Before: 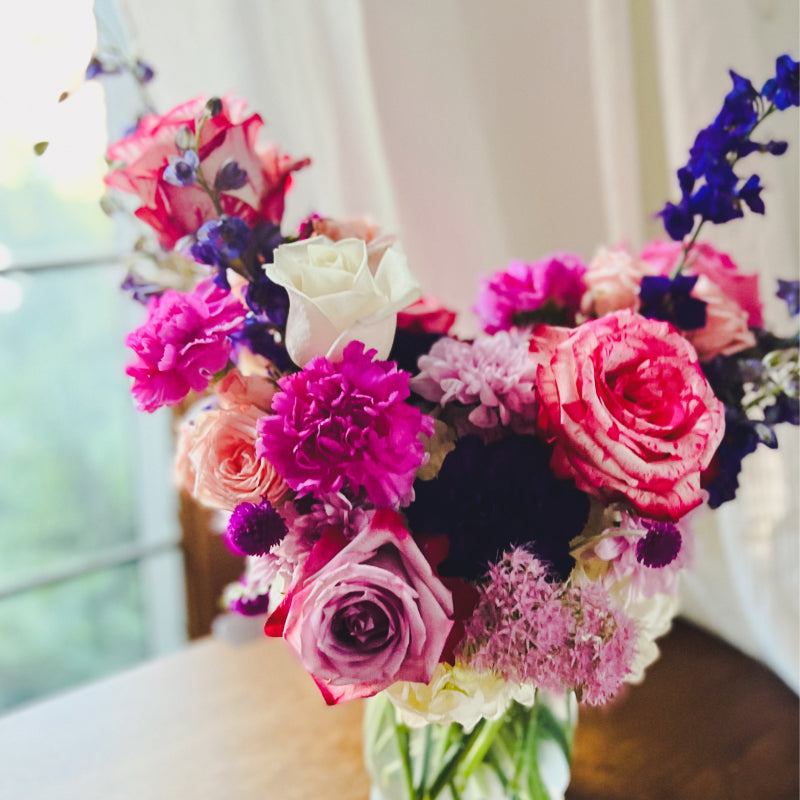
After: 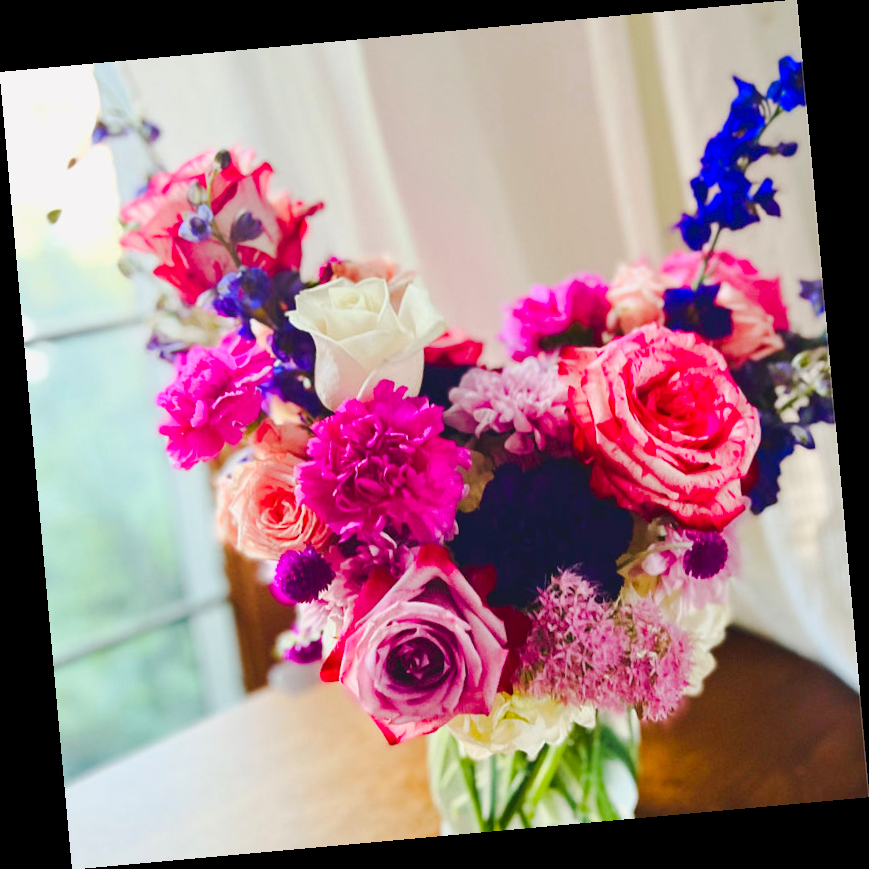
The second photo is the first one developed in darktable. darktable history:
rotate and perspective: rotation -5.2°, automatic cropping off
levels: levels [0, 0.43, 0.984]
contrast brightness saturation: contrast 0.07, brightness -0.13, saturation 0.06
